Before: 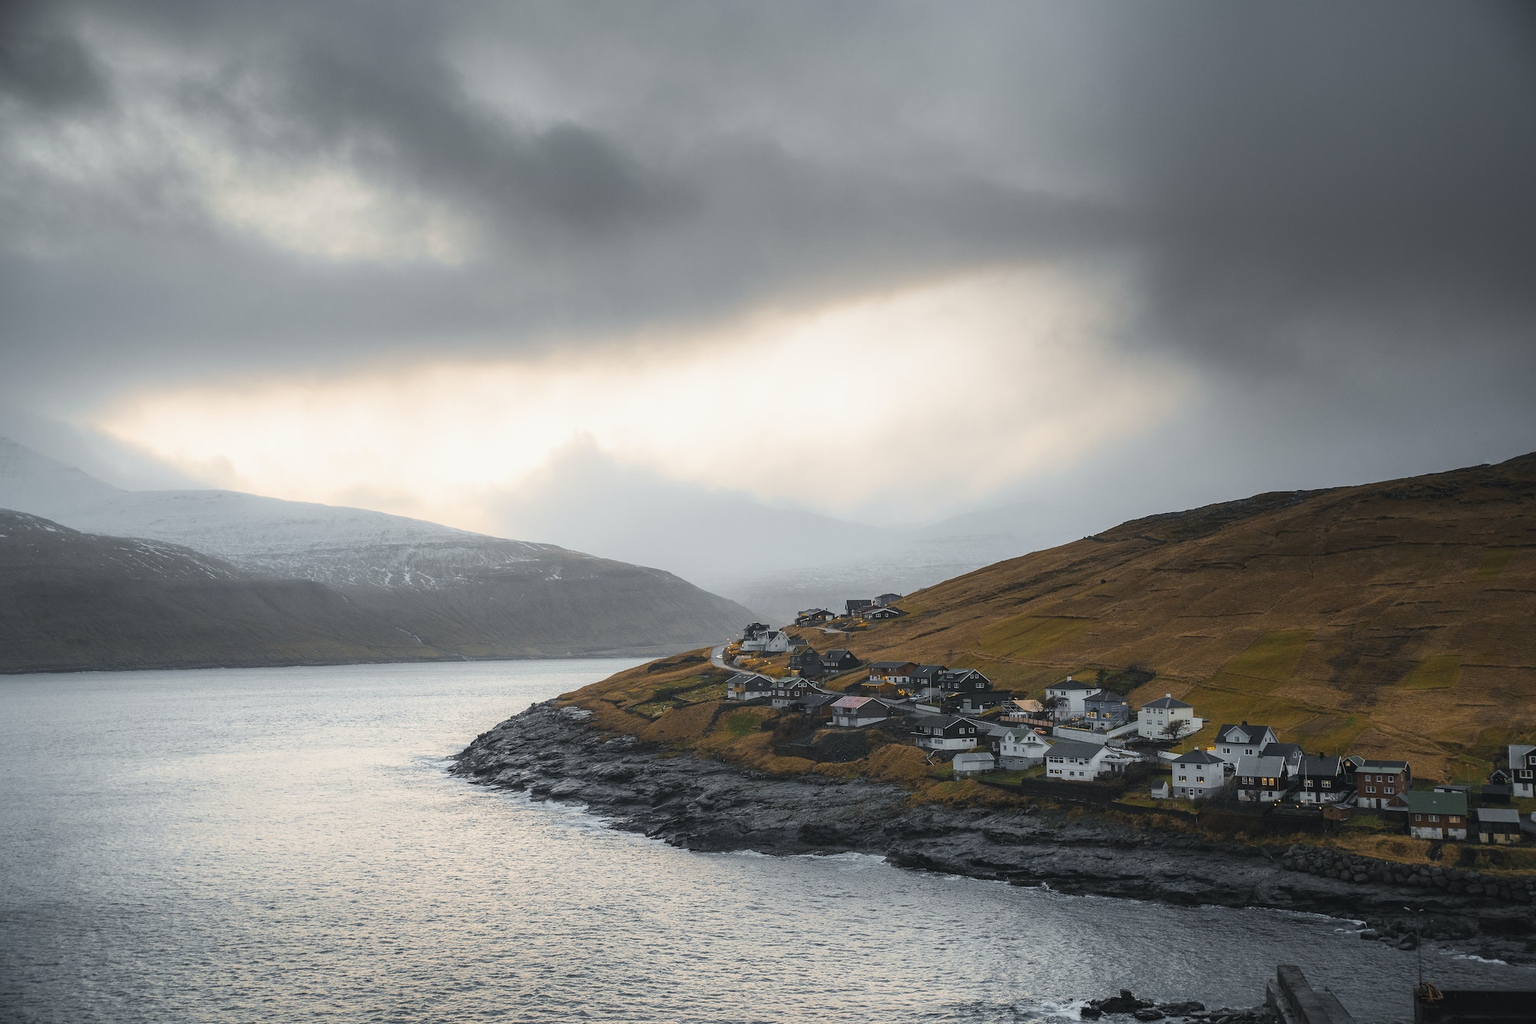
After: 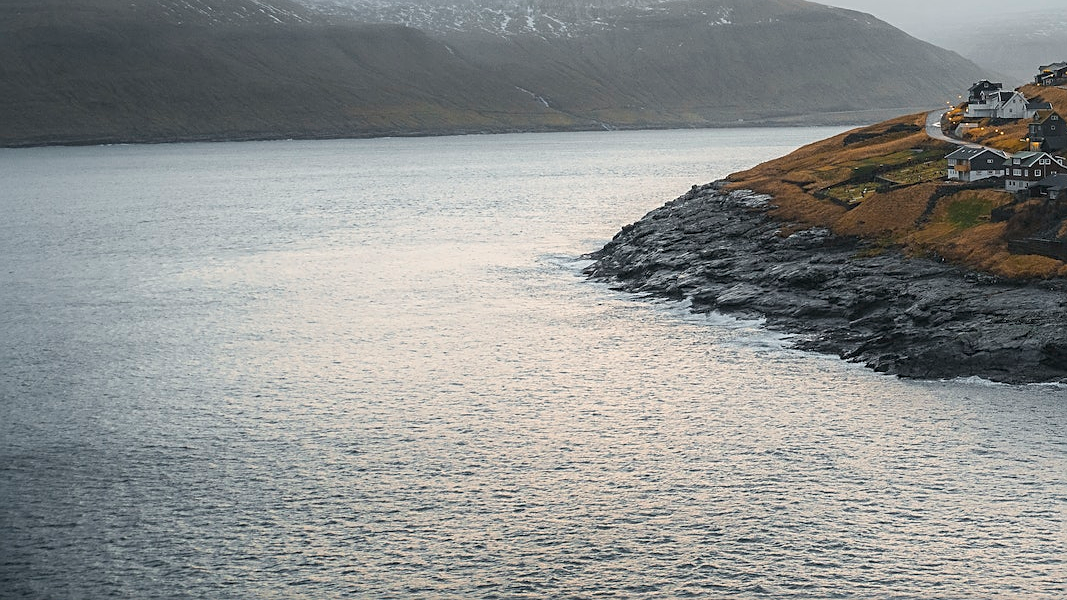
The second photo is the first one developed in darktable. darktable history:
crop and rotate: top 54.778%, right 46.61%, bottom 0.159%
sharpen: on, module defaults
